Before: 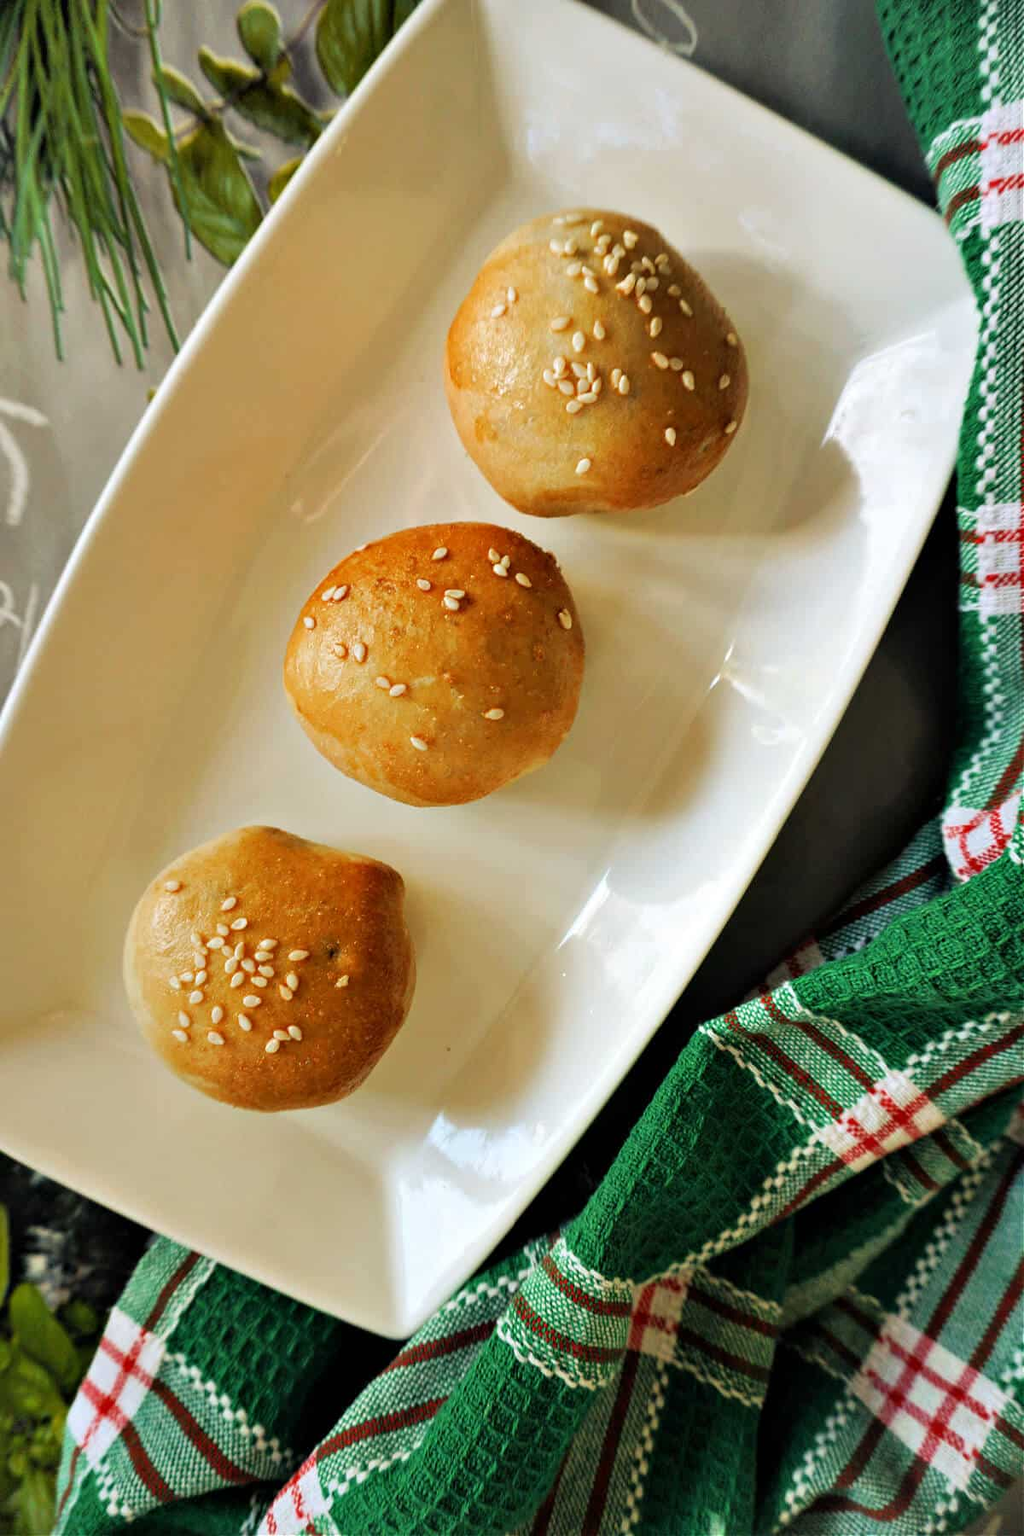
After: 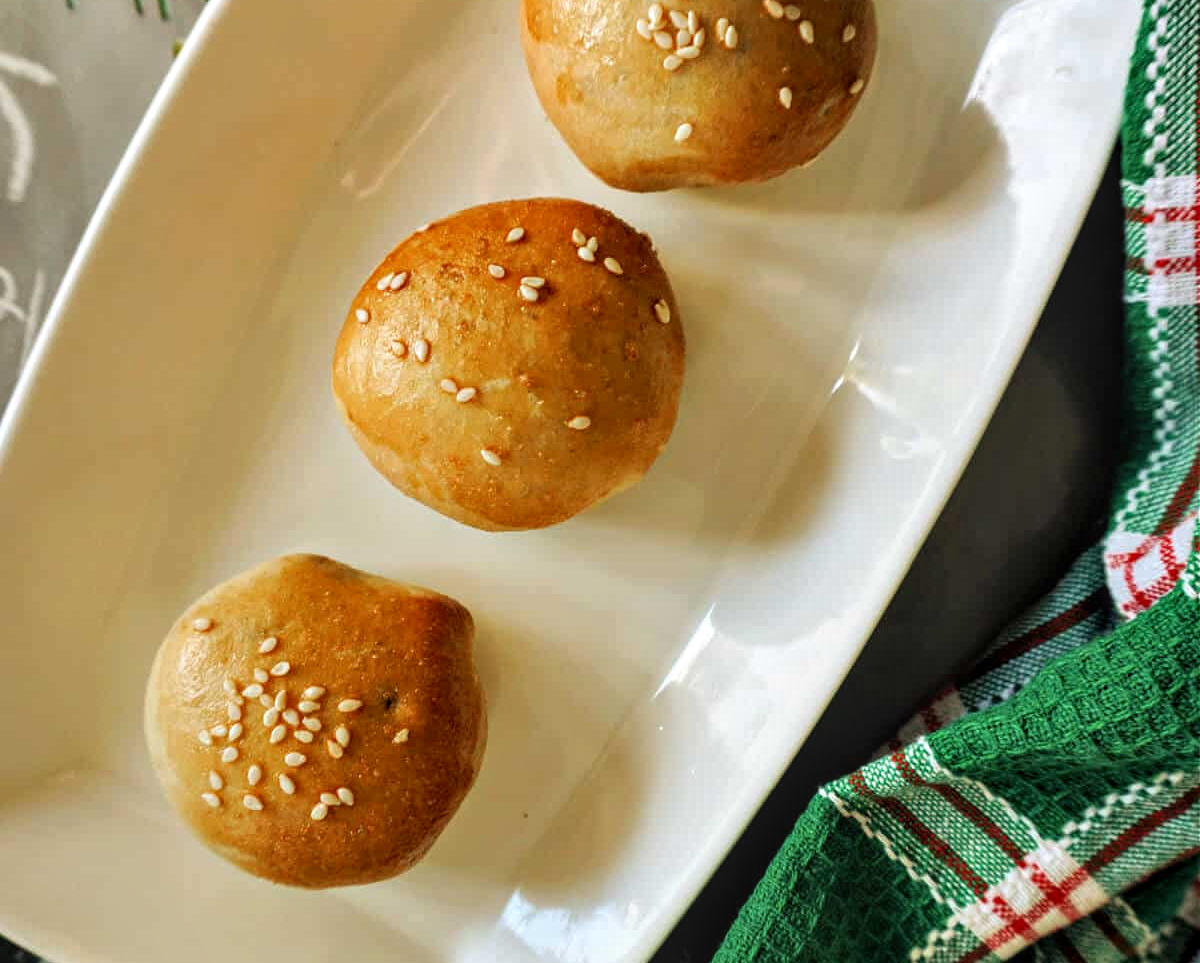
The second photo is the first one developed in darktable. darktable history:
local contrast: on, module defaults
crop and rotate: top 23.043%, bottom 23.437%
tone equalizer: on, module defaults
